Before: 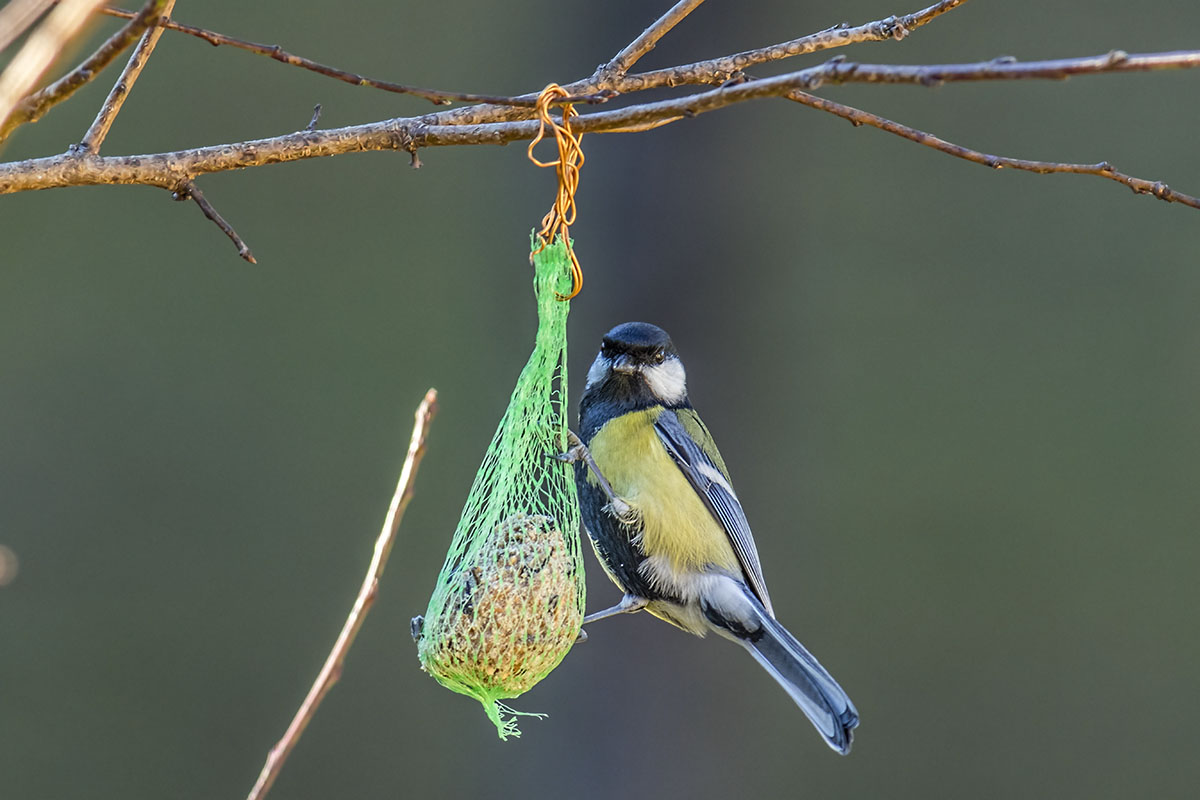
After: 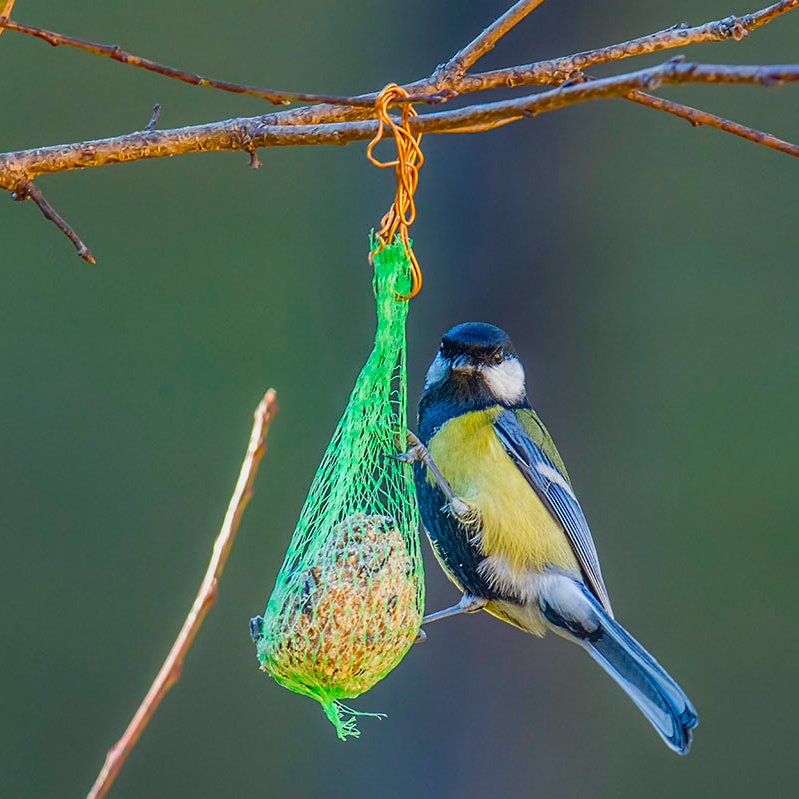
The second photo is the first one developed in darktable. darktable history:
contrast equalizer: y [[0.5, 0.486, 0.447, 0.446, 0.489, 0.5], [0.5 ×6], [0.5 ×6], [0 ×6], [0 ×6]]
crop and rotate: left 13.451%, right 19.888%
color balance rgb: power › hue 63.1°, highlights gain › chroma 0.205%, highlights gain › hue 330.78°, global offset › chroma 0.056%, global offset › hue 254.25°, perceptual saturation grading › global saturation 34.832%, perceptual saturation grading › highlights -29.959%, perceptual saturation grading › shadows 35.035%, global vibrance 20%
